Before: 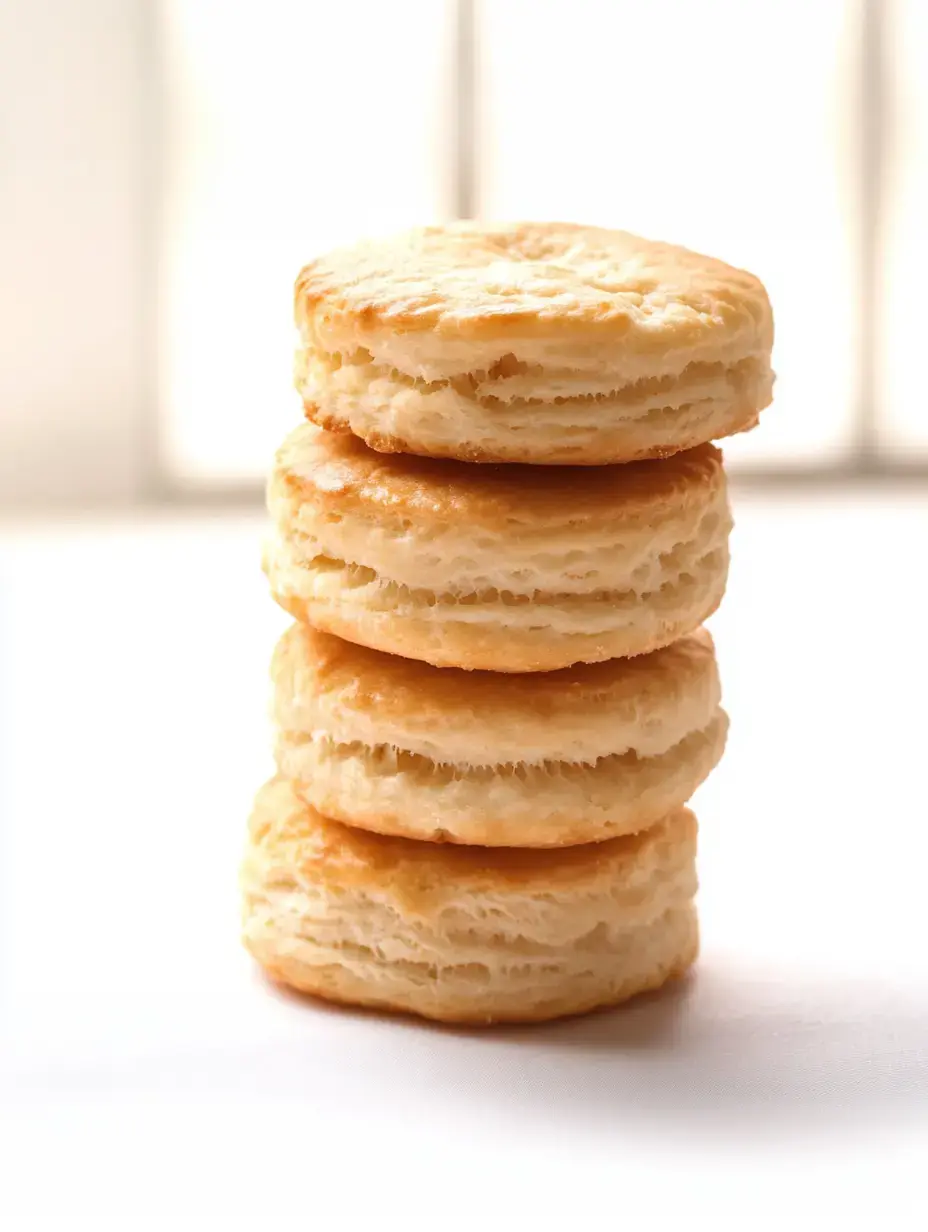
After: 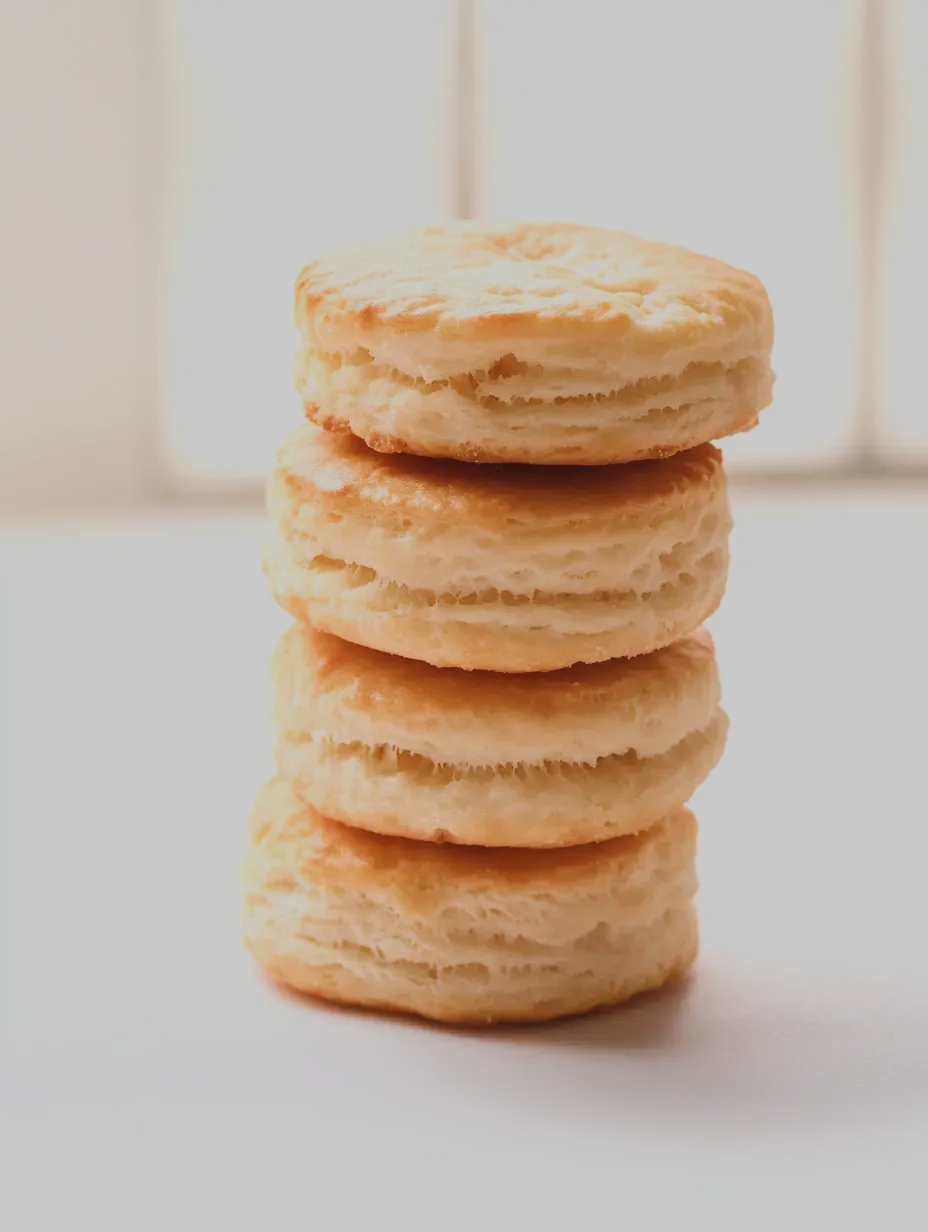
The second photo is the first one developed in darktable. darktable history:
filmic rgb: black relative exposure -7.18 EV, white relative exposure 5.39 EV, hardness 3.03, color science v5 (2021), contrast in shadows safe, contrast in highlights safe
